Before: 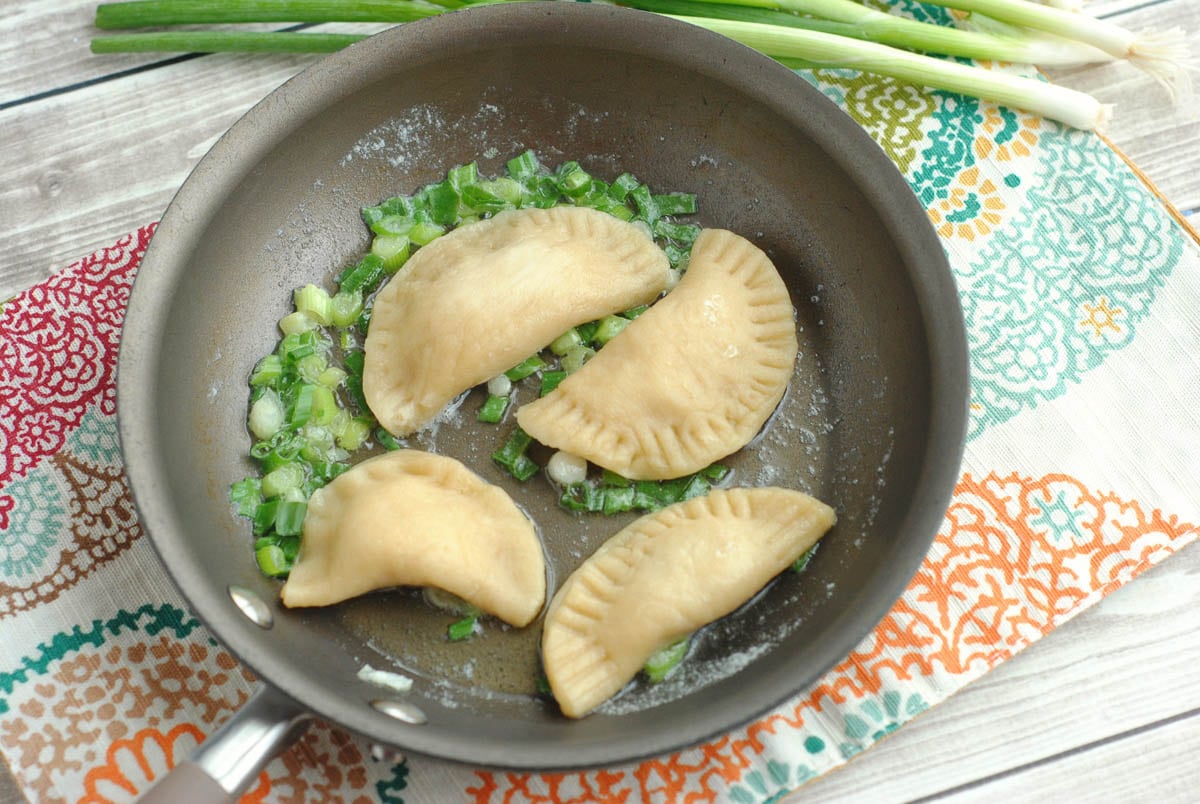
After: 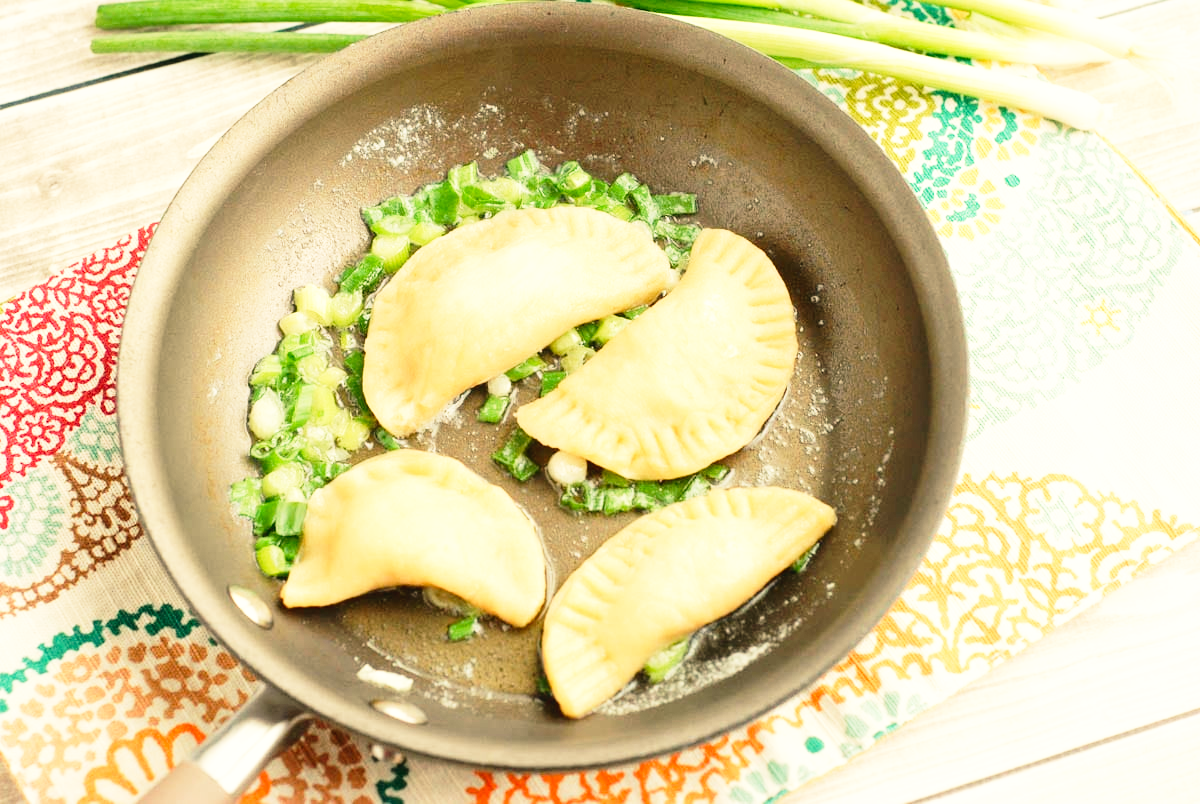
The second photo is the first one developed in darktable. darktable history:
tone curve: curves: ch0 [(0, 0.032) (0.181, 0.152) (0.751, 0.762) (1, 1)], color space Lab, linked channels, preserve colors none
base curve: curves: ch0 [(0, 0) (0.012, 0.01) (0.073, 0.168) (0.31, 0.711) (0.645, 0.957) (1, 1)], preserve colors none
white balance: red 1.138, green 0.996, blue 0.812
